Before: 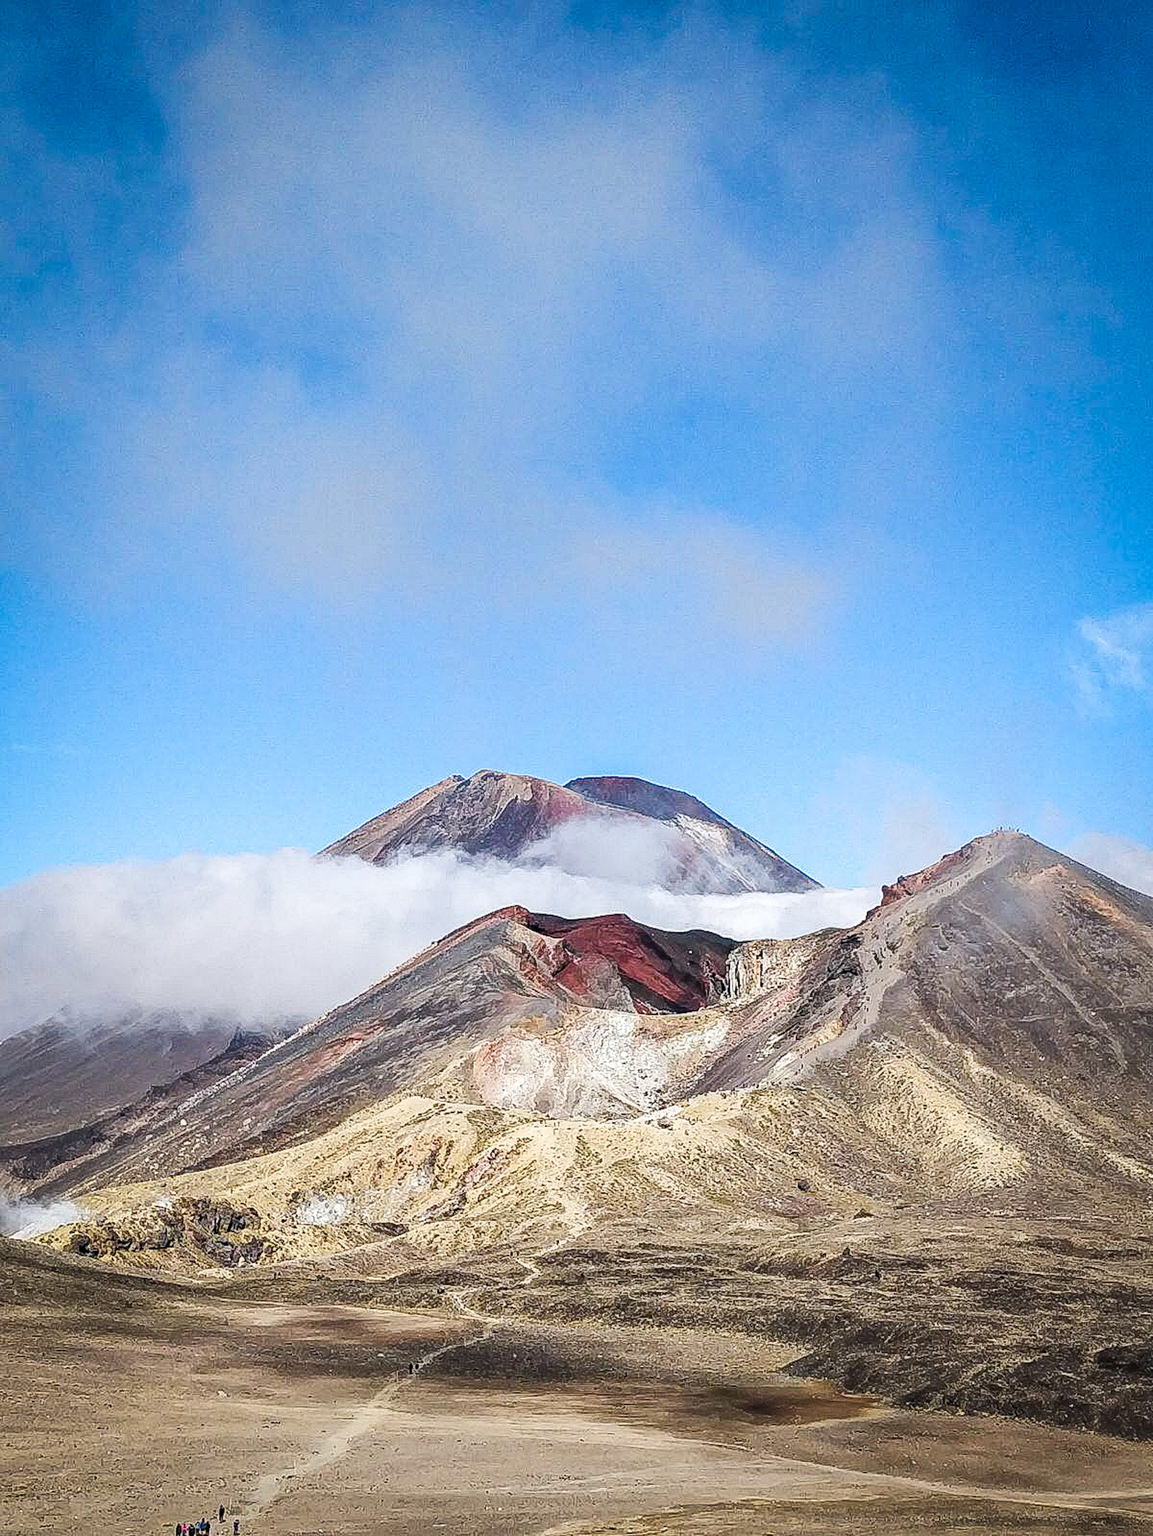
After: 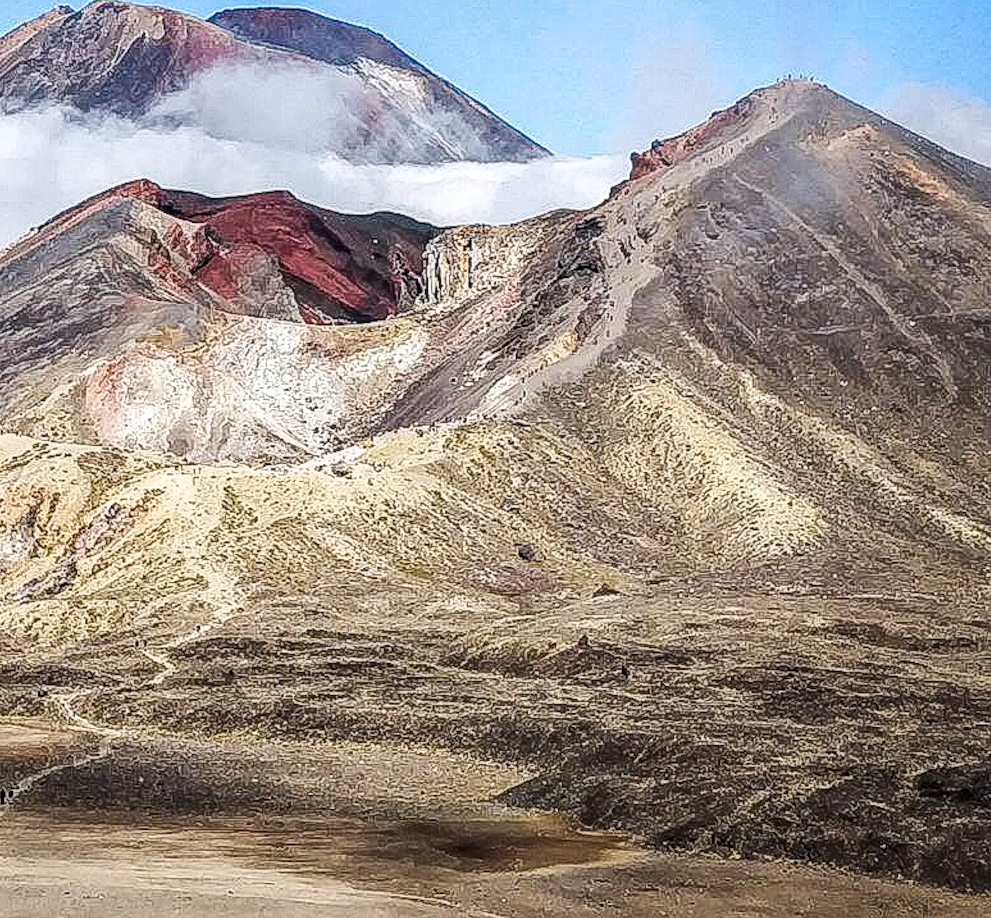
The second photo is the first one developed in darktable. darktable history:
local contrast: on, module defaults
crop and rotate: left 35.509%, top 50.238%, bottom 4.934%
